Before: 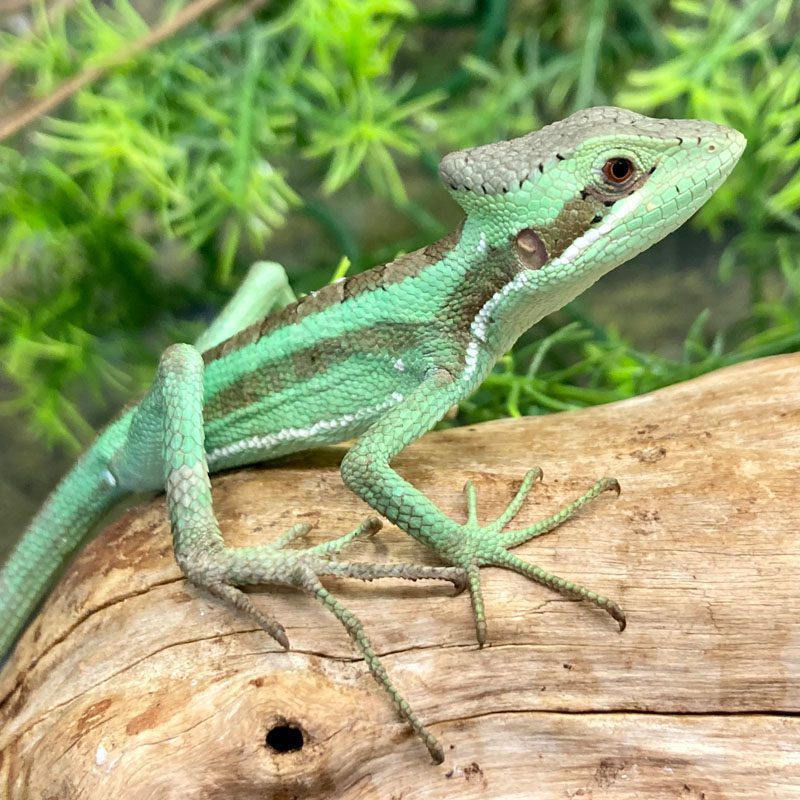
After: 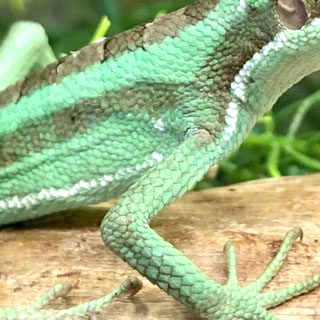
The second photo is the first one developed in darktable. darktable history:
crop: left 30.057%, top 30.093%, right 29.937%, bottom 29.865%
shadows and highlights: radius 45.67, white point adjustment 6.76, compress 79.38%, soften with gaussian
